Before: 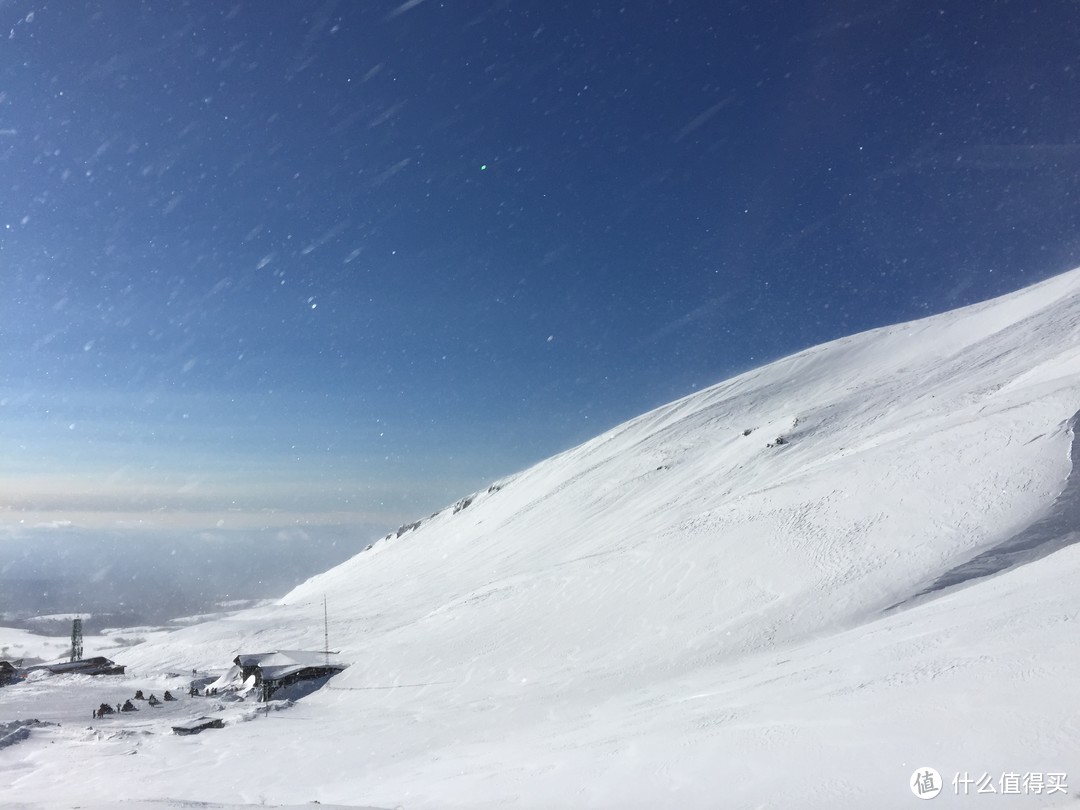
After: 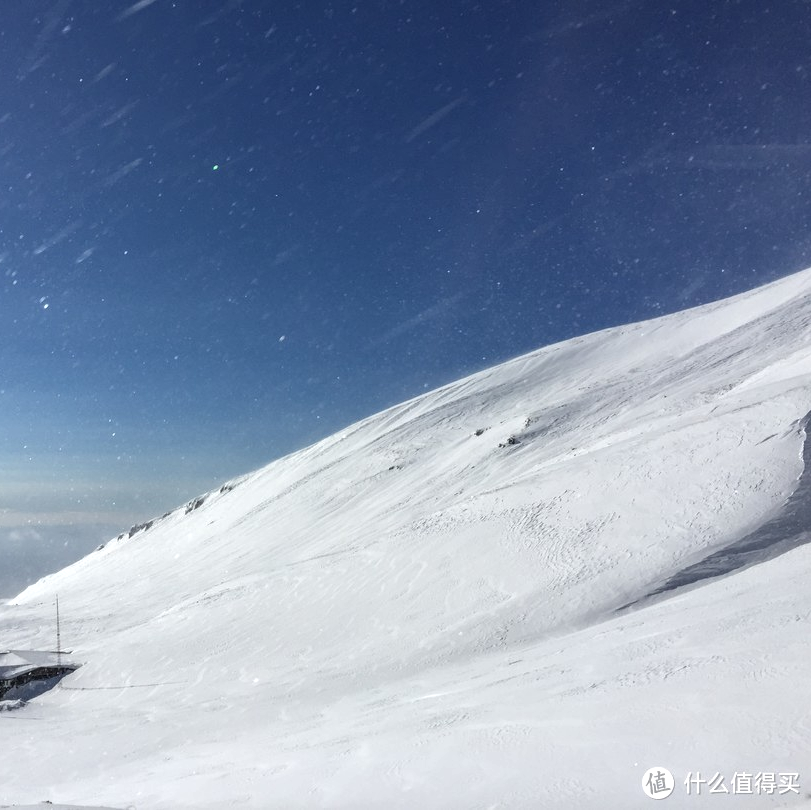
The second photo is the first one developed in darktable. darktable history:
crop and rotate: left 24.837%
local contrast: highlights 61%, detail 143%, midtone range 0.432
